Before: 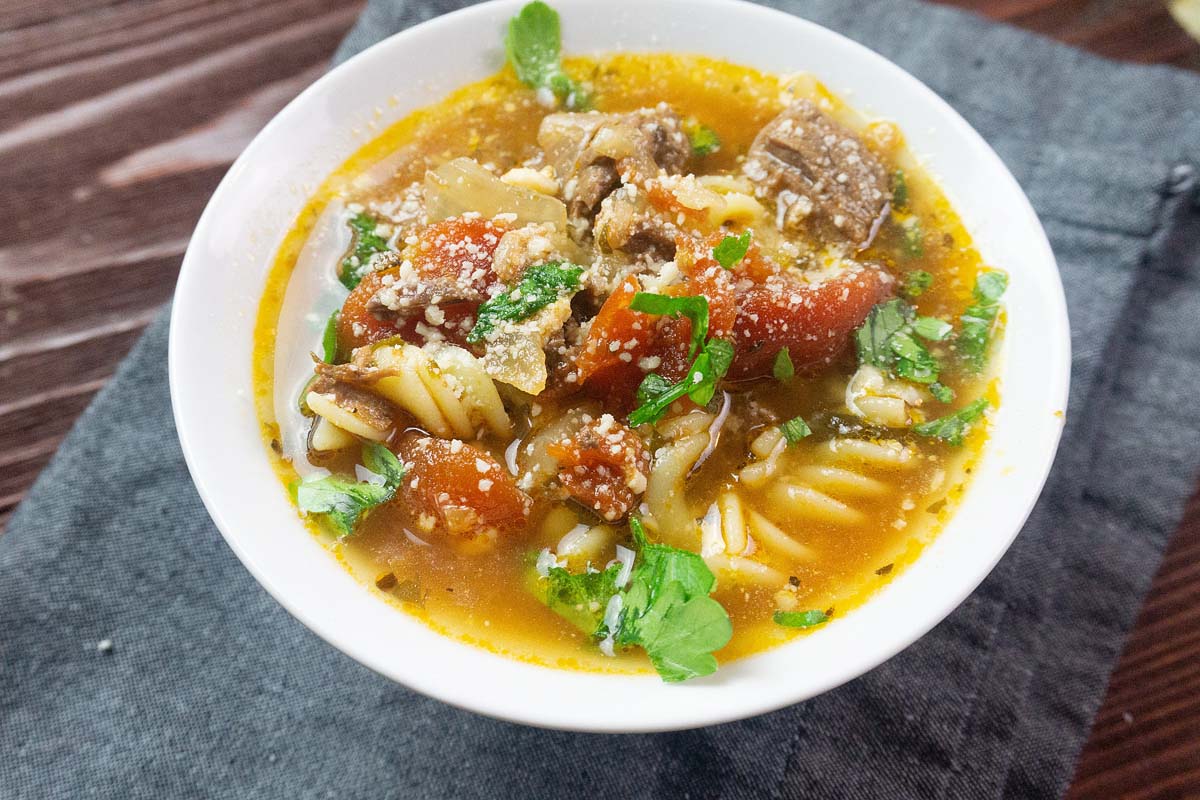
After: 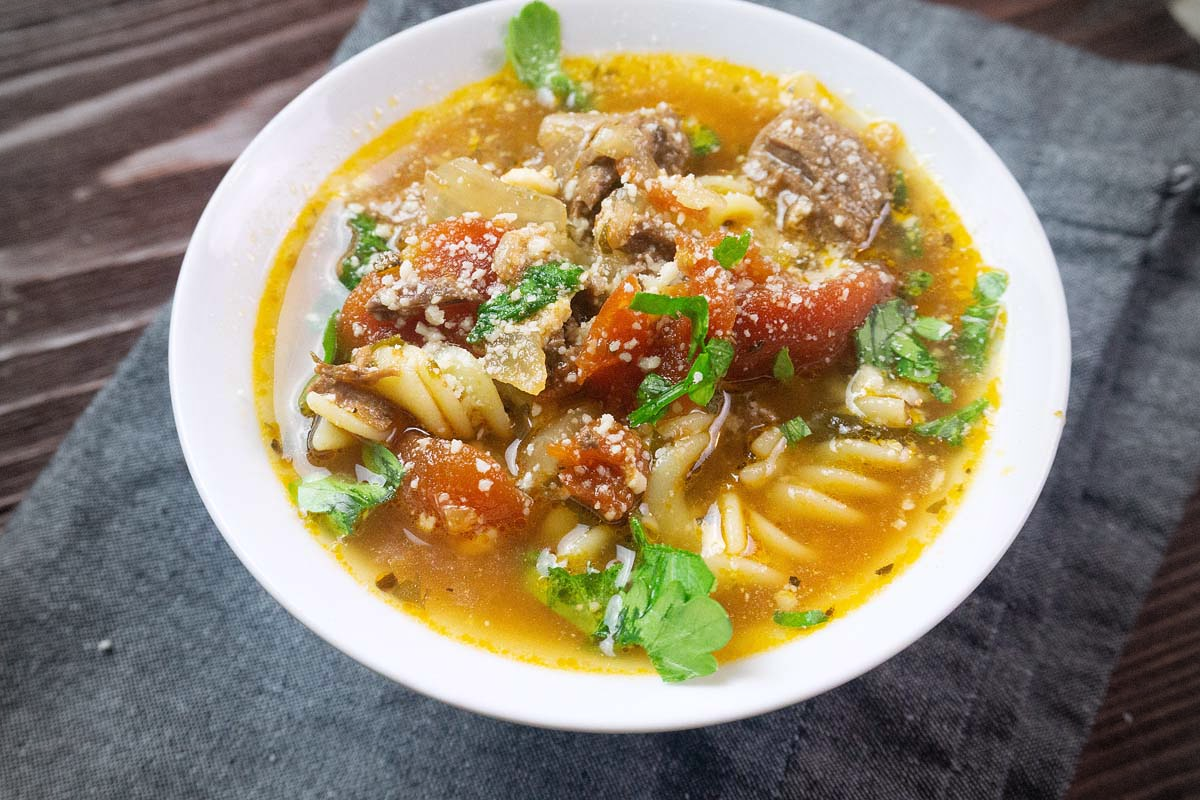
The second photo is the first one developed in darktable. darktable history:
white balance: red 1.004, blue 1.024
vignetting: fall-off start 67.15%, brightness -0.442, saturation -0.691, width/height ratio 1.011, unbound false
exposure: exposure 0 EV, compensate highlight preservation false
